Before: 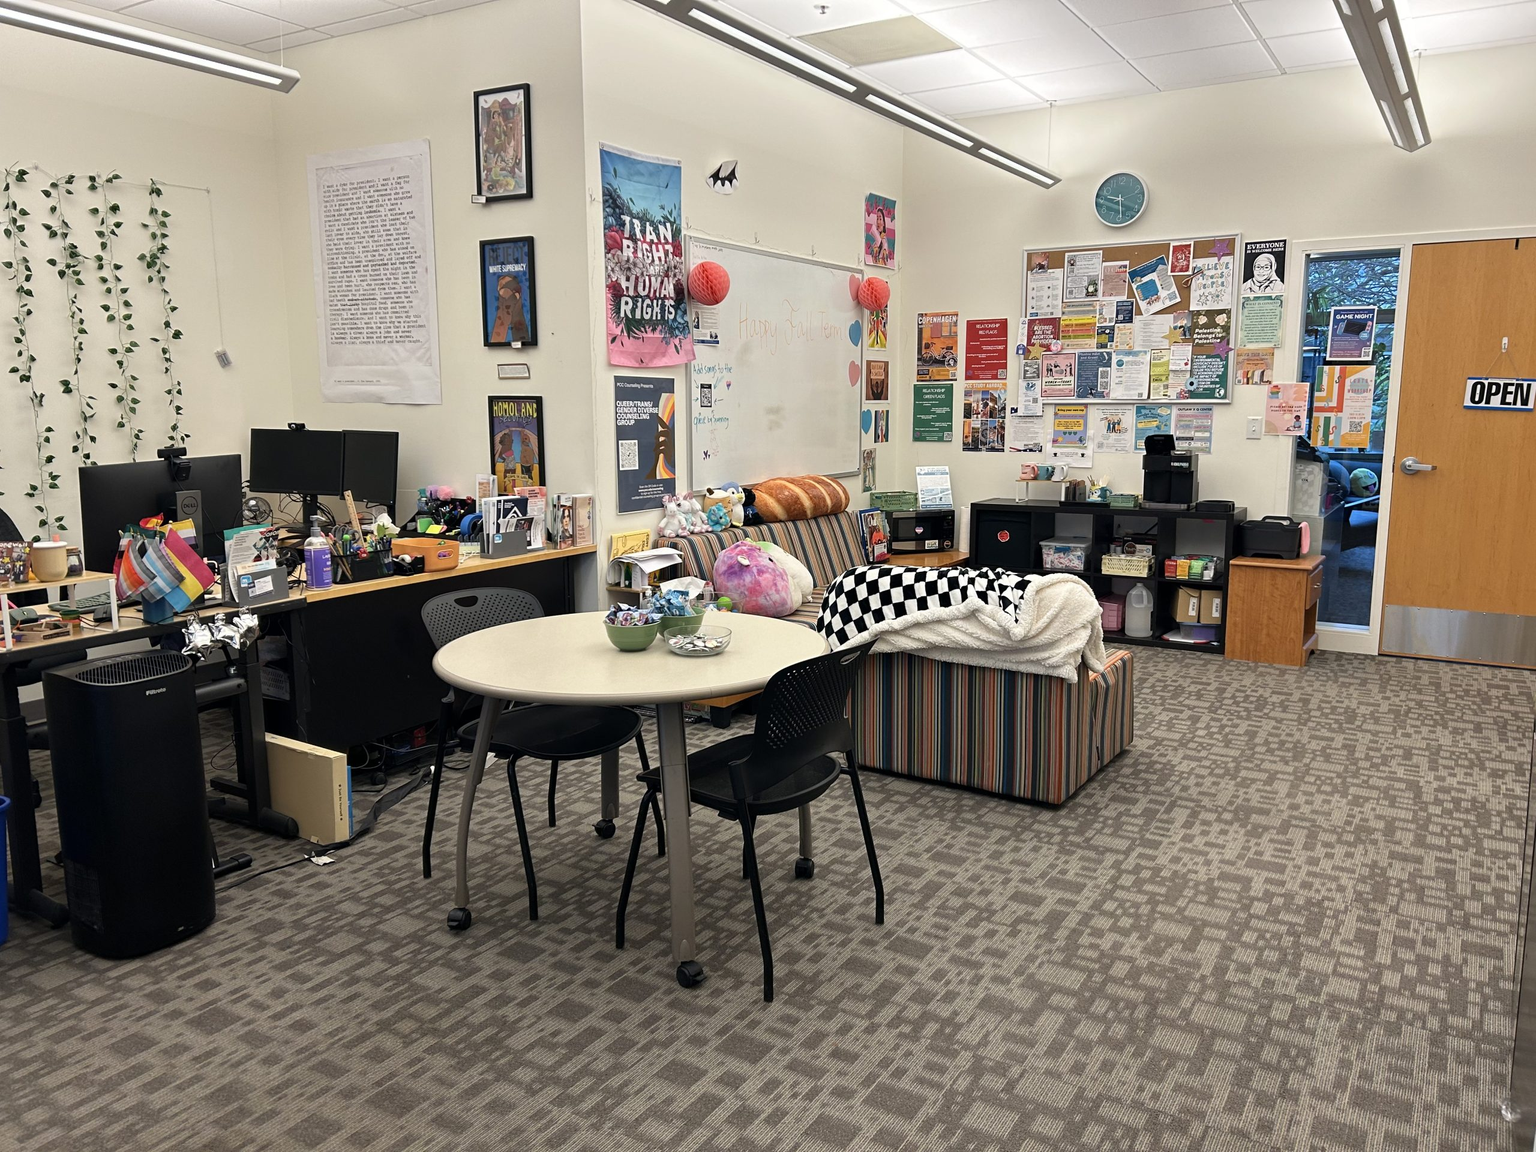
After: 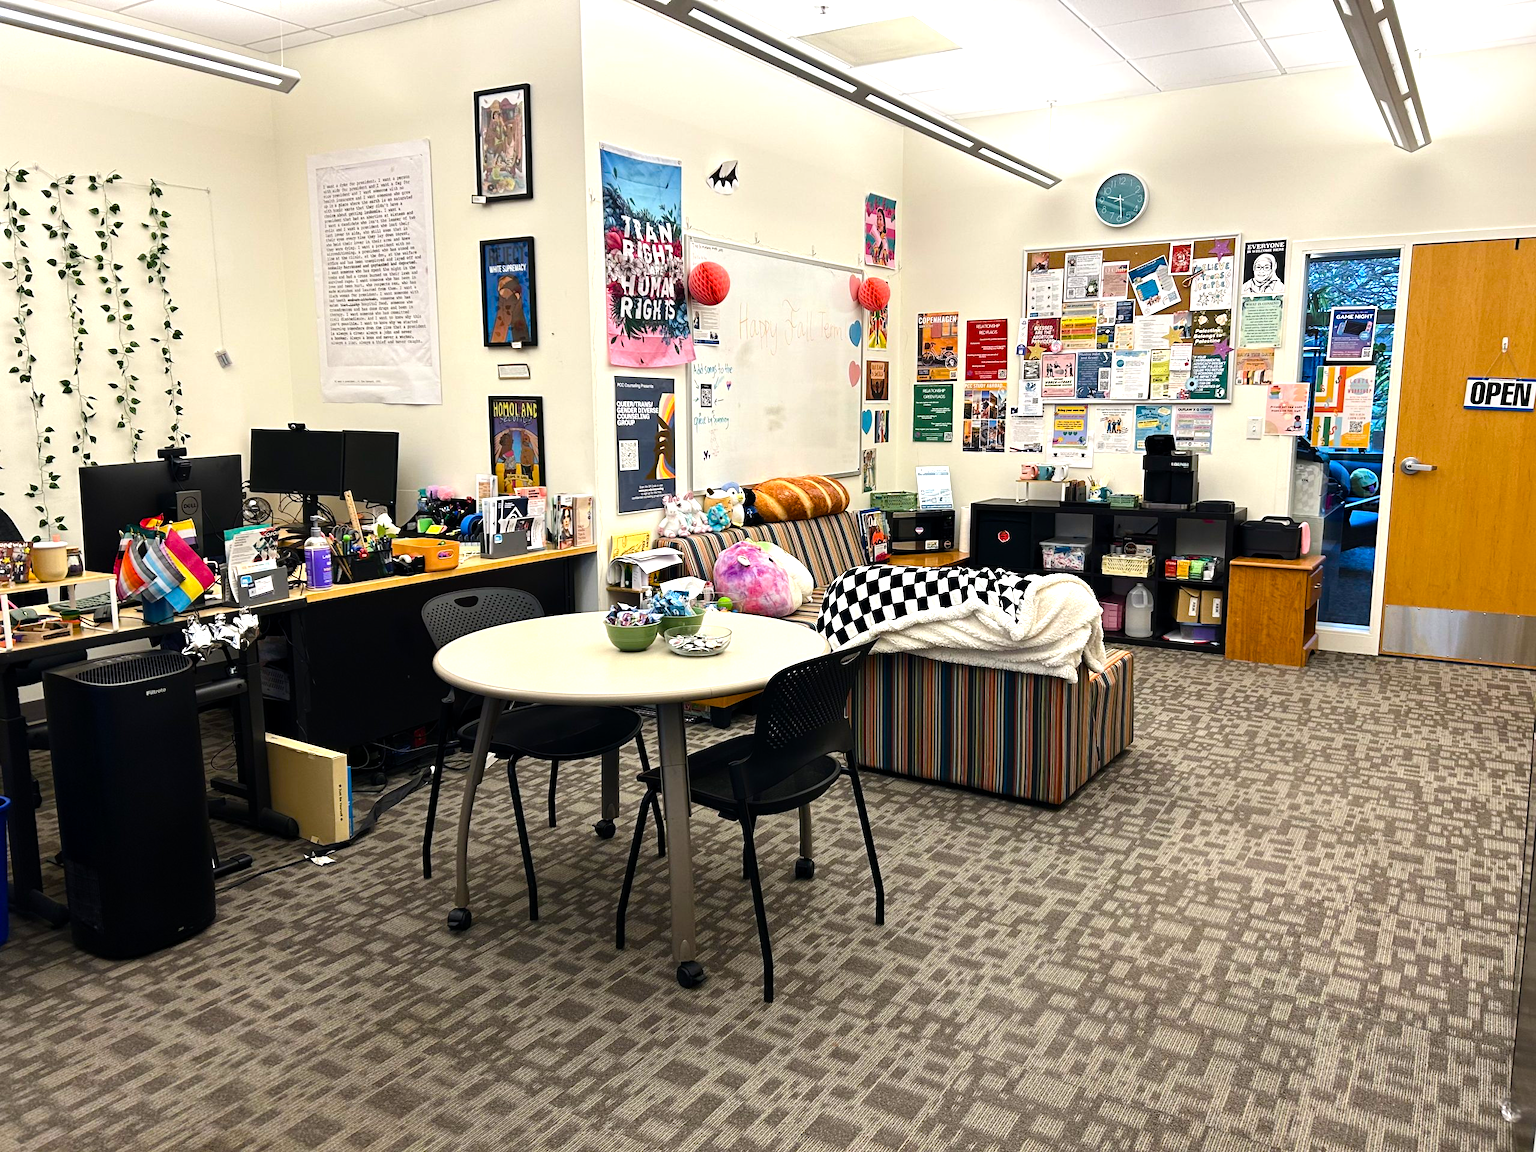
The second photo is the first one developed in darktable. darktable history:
color balance rgb: linear chroma grading › global chroma 15.387%, perceptual saturation grading › global saturation 34.754%, perceptual saturation grading › highlights -25.211%, perceptual saturation grading › shadows 24.867%
tone equalizer: -8 EV -0.77 EV, -7 EV -0.738 EV, -6 EV -0.578 EV, -5 EV -0.412 EV, -3 EV 0.399 EV, -2 EV 0.6 EV, -1 EV 0.677 EV, +0 EV 0.747 EV, edges refinement/feathering 500, mask exposure compensation -1.57 EV, preserve details no
